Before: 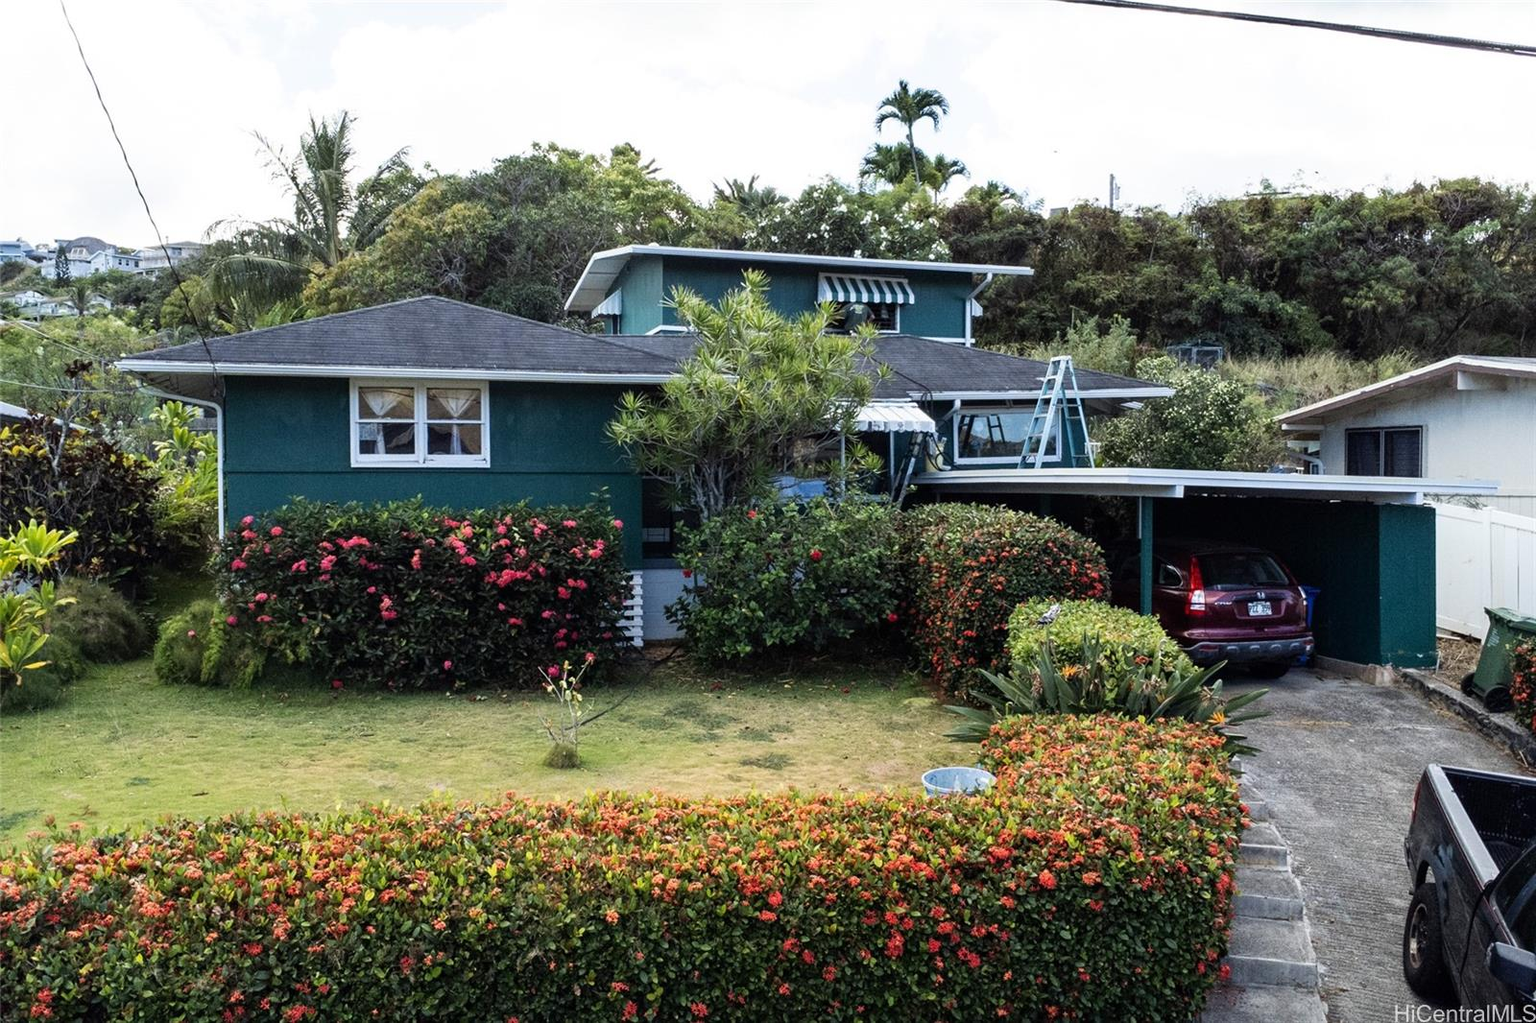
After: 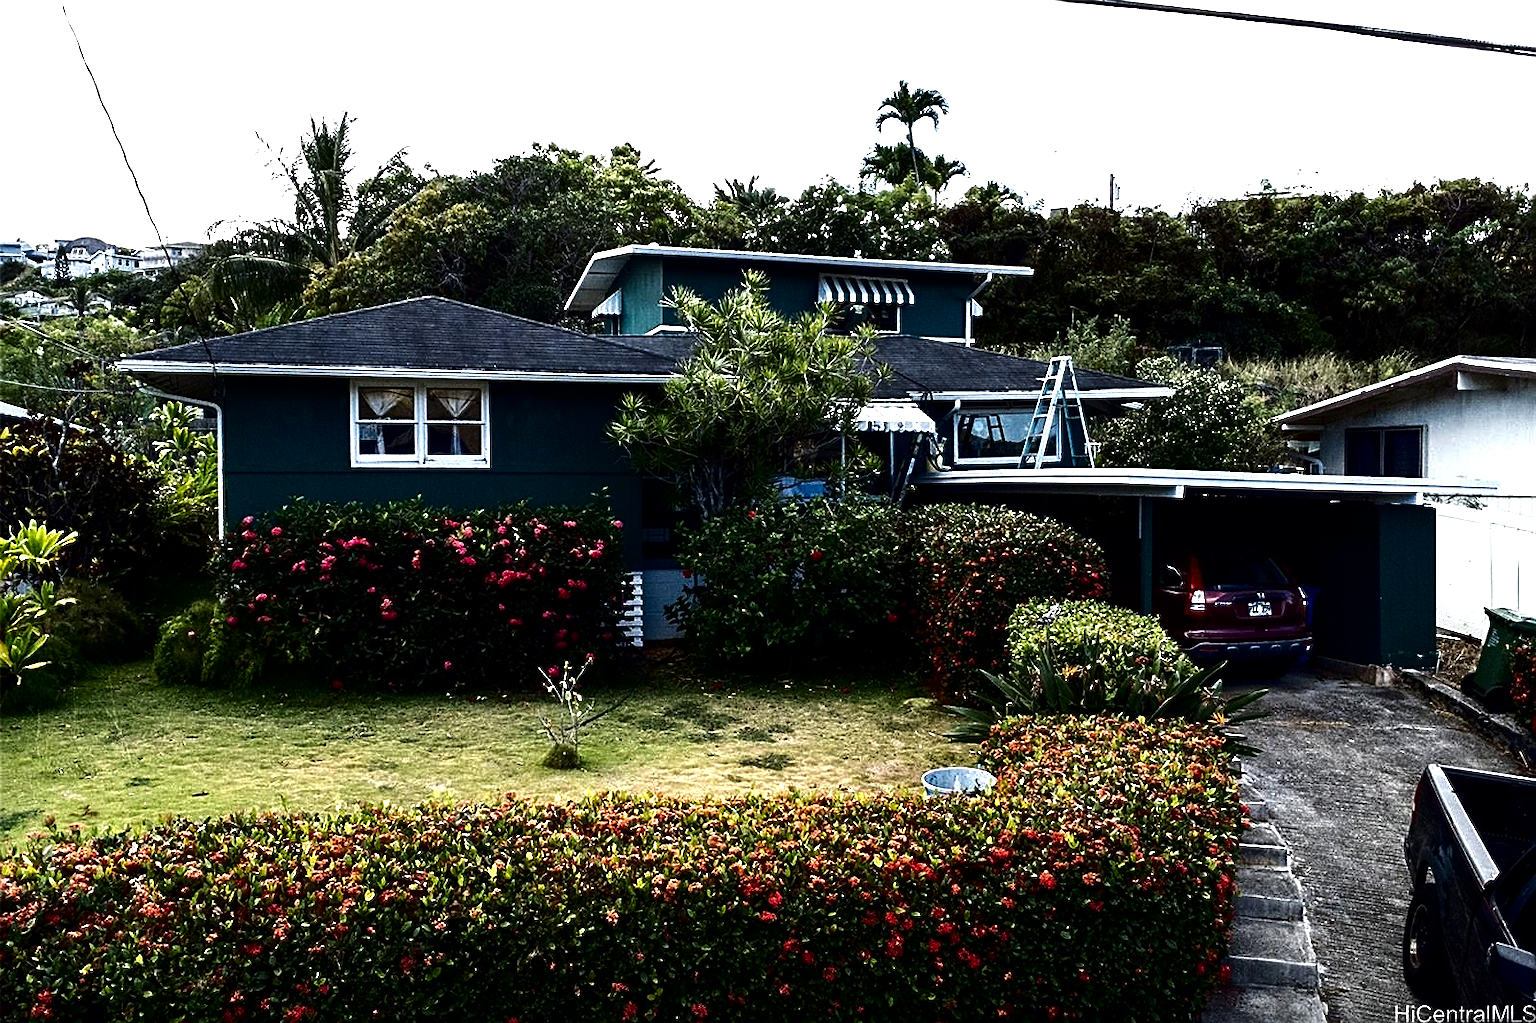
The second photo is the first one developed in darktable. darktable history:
contrast brightness saturation: brightness -0.54
sharpen: on, module defaults
tone equalizer: -8 EV -0.788 EV, -7 EV -0.702 EV, -6 EV -0.608 EV, -5 EV -0.377 EV, -3 EV 0.386 EV, -2 EV 0.6 EV, -1 EV 0.679 EV, +0 EV 0.731 EV, edges refinement/feathering 500, mask exposure compensation -1.57 EV, preserve details no
